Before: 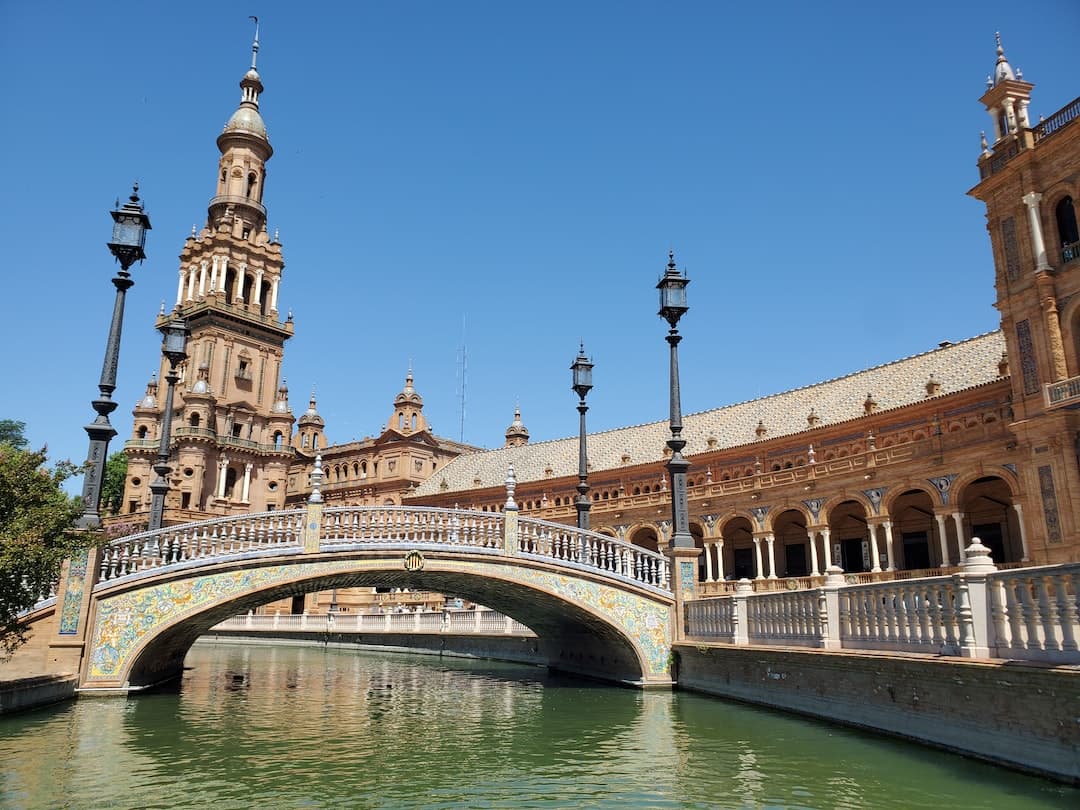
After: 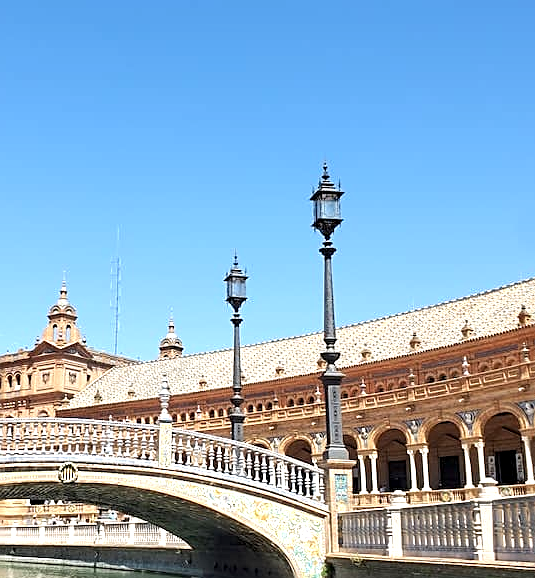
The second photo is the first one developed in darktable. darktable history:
exposure: exposure 0.7 EV, compensate highlight preservation false
sharpen: on, module defaults
crop: left 32.075%, top 10.976%, right 18.355%, bottom 17.596%
local contrast: highlights 100%, shadows 100%, detail 120%, midtone range 0.2
